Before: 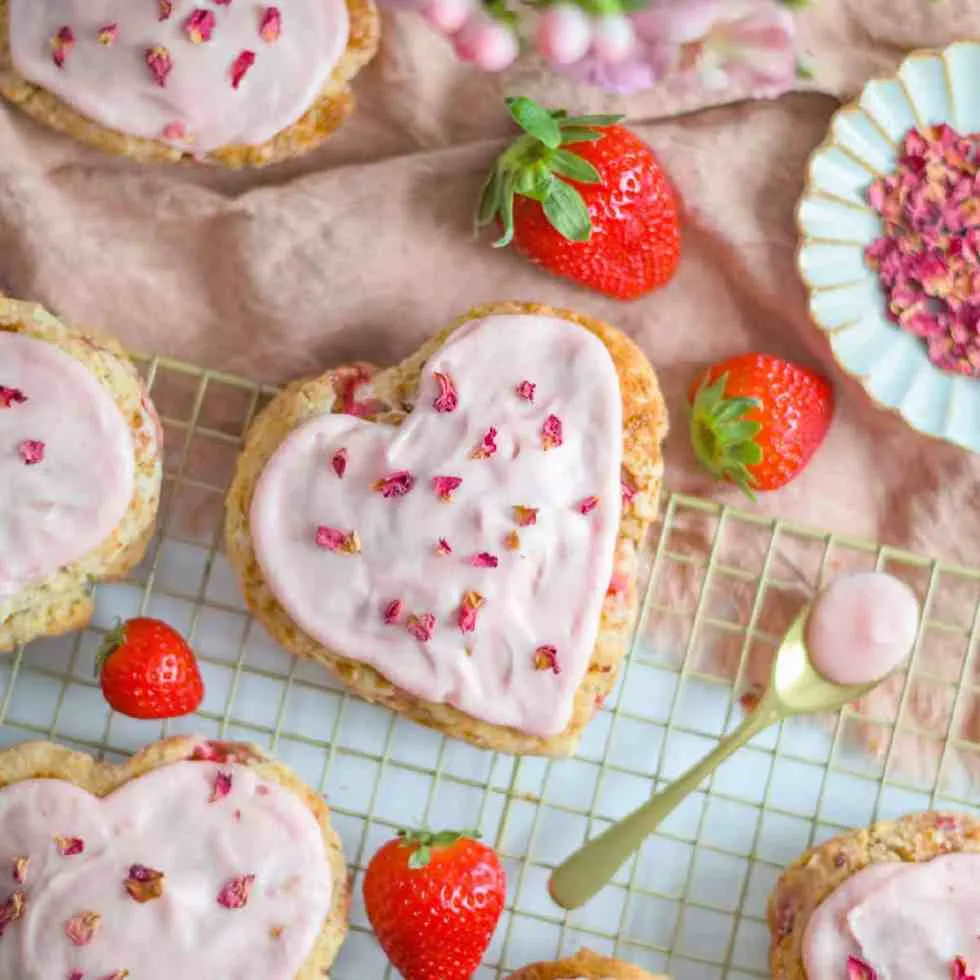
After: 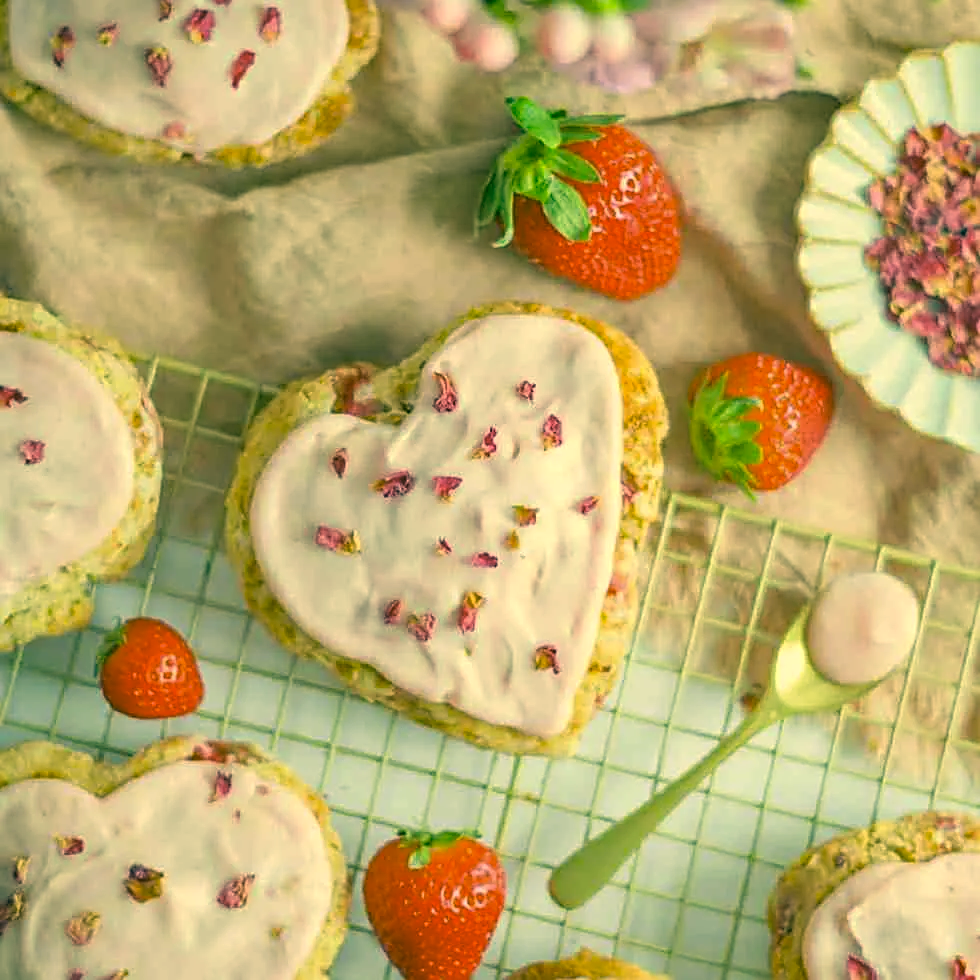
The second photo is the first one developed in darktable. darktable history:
color correction: highlights a* 2.12, highlights b* 34.26, shadows a* -37.3, shadows b* -5.47
sharpen: on, module defaults
